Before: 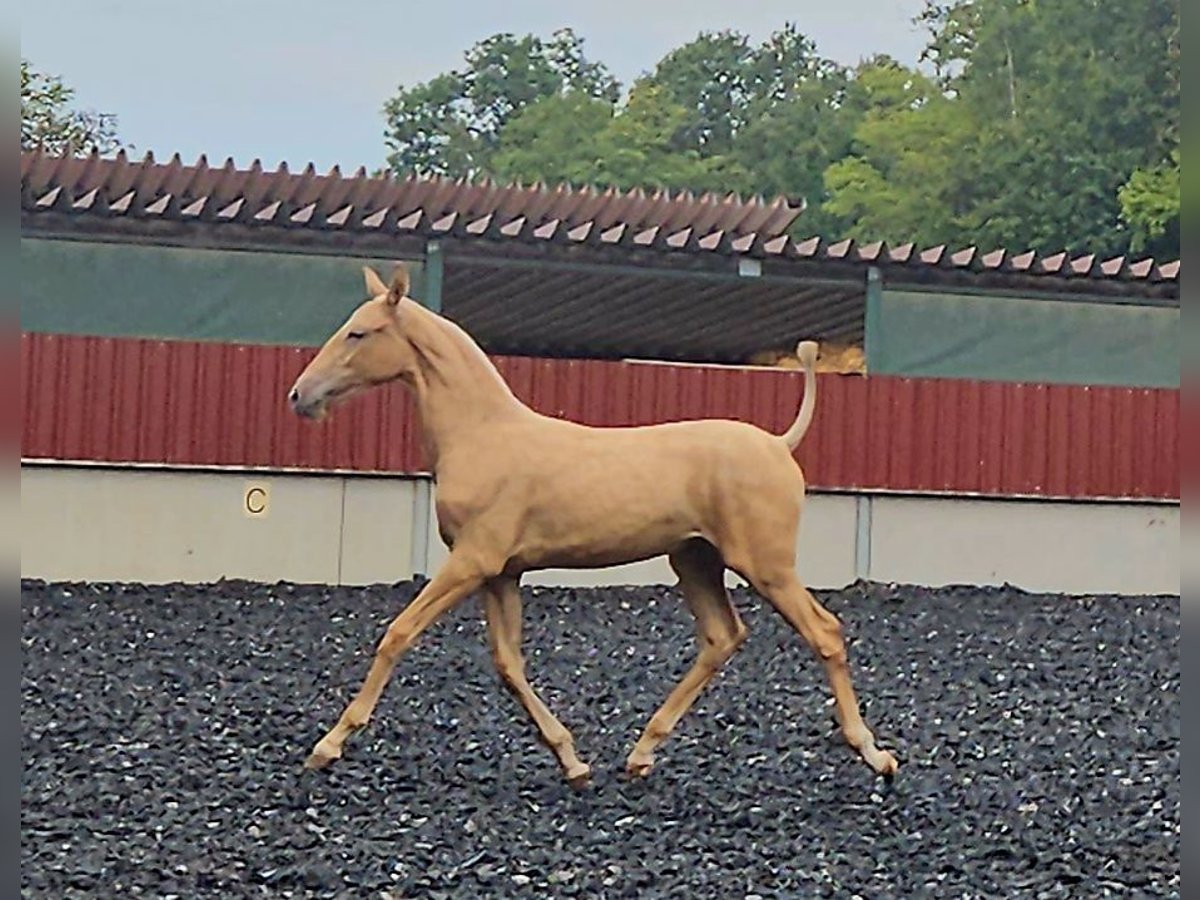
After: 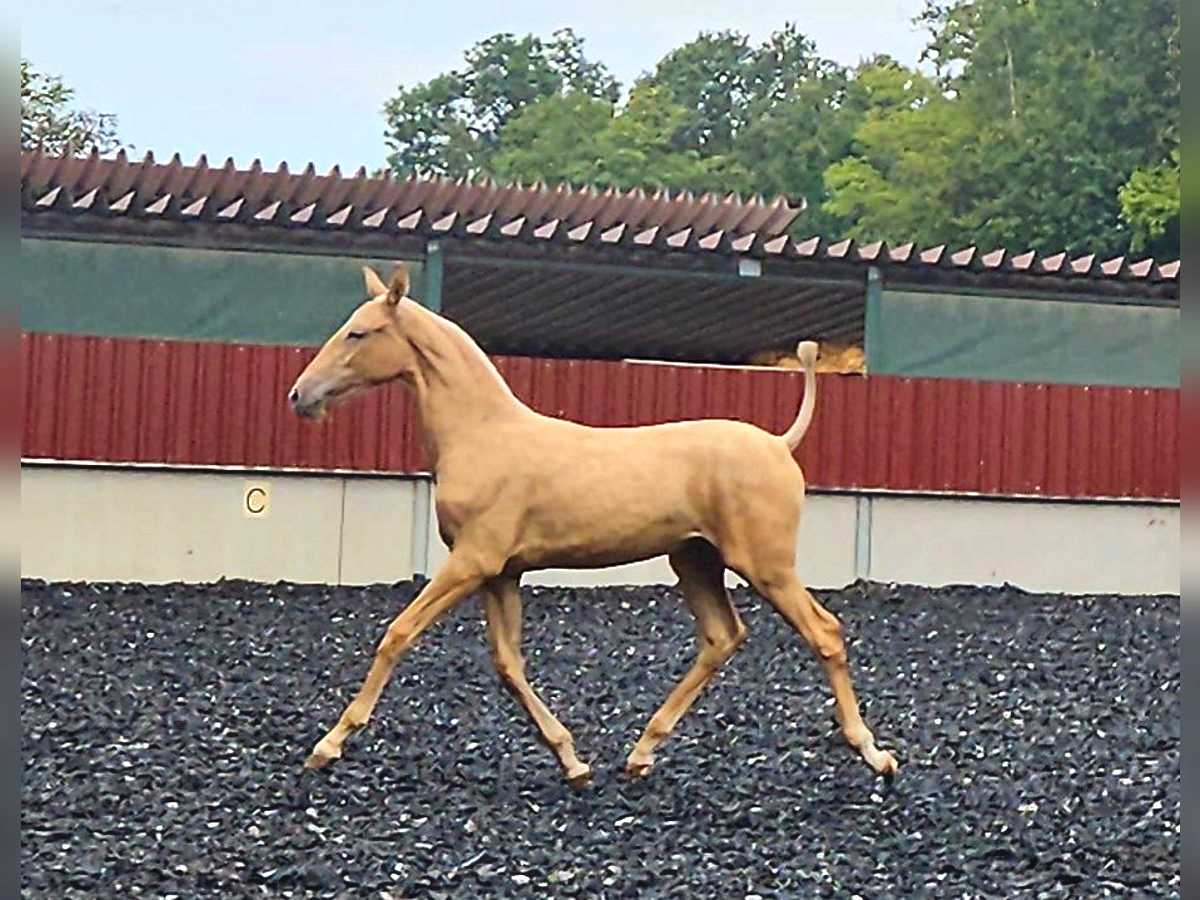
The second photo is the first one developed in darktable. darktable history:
haze removal: strength -0.036, adaptive false
color balance rgb: linear chroma grading › shadows 31.87%, linear chroma grading › global chroma -2.066%, linear chroma grading › mid-tones 3.565%, perceptual saturation grading › global saturation 0.484%, perceptual brilliance grading › global brilliance -5.756%, perceptual brilliance grading › highlights 23.923%, perceptual brilliance grading › mid-tones 6.865%, perceptual brilliance grading › shadows -4.635%
